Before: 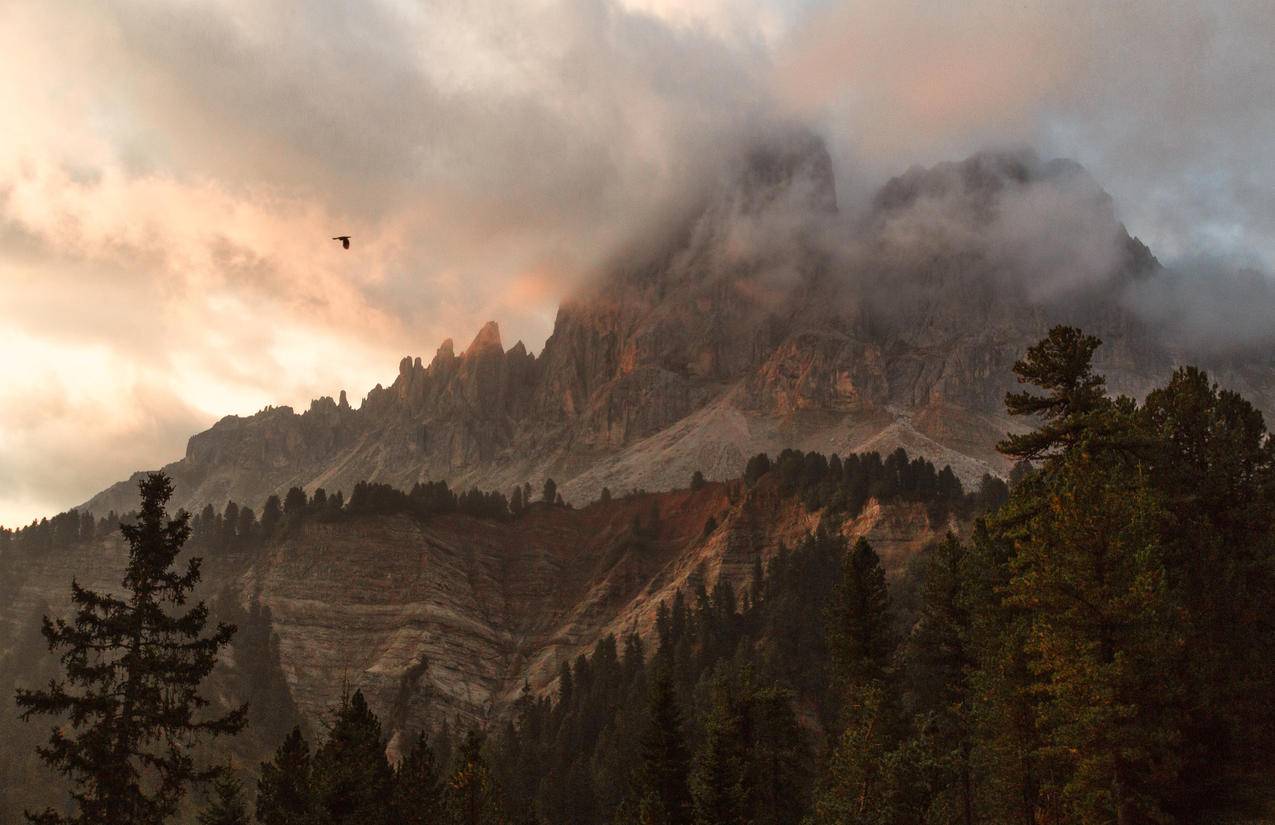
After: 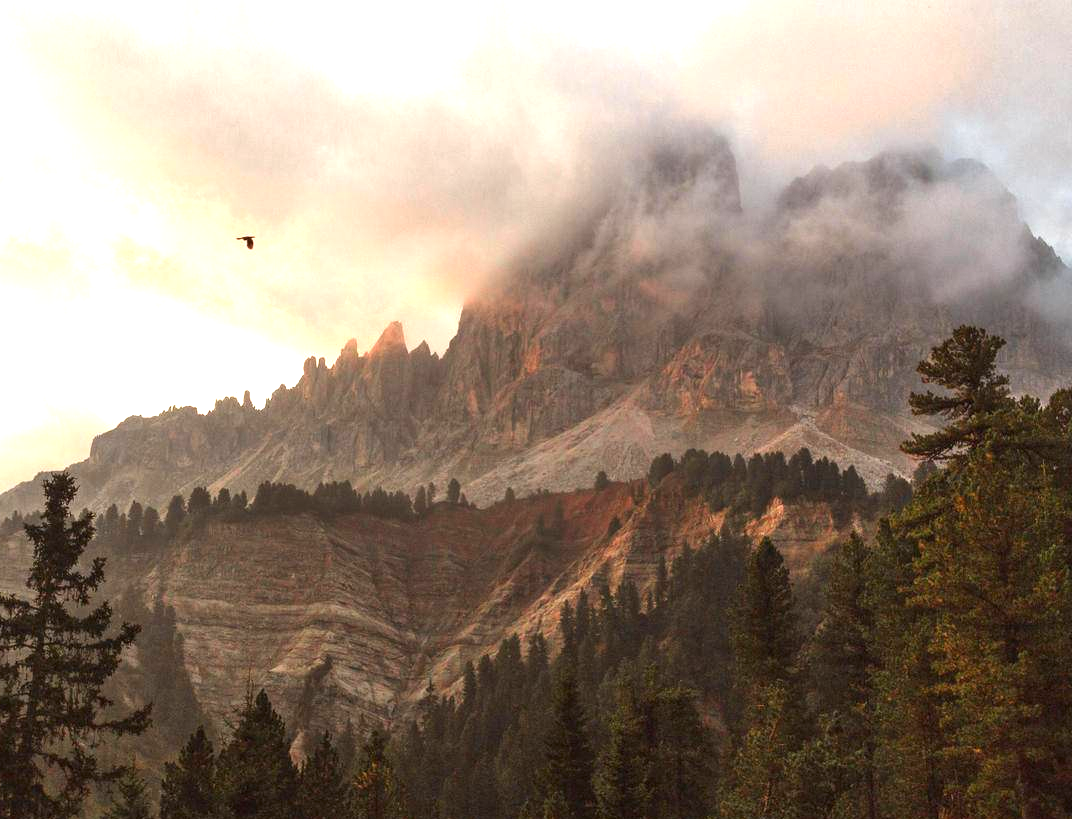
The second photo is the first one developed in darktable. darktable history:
crop: left 7.598%, right 7.873%
exposure: black level correction 0, exposure 1.2 EV, compensate highlight preservation false
contrast equalizer: y [[0.5 ×6], [0.5 ×6], [0.5, 0.5, 0.501, 0.545, 0.707, 0.863], [0 ×6], [0 ×6]]
